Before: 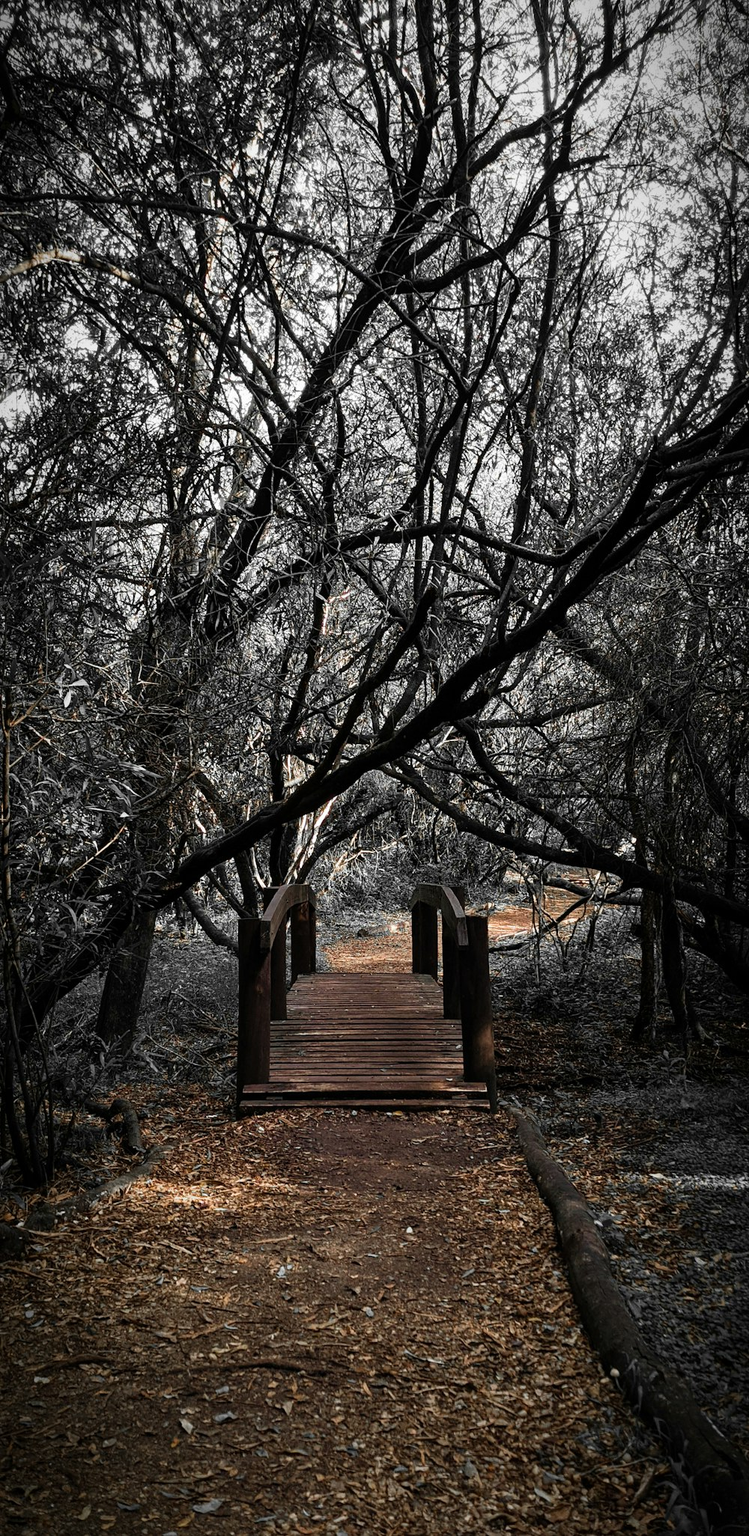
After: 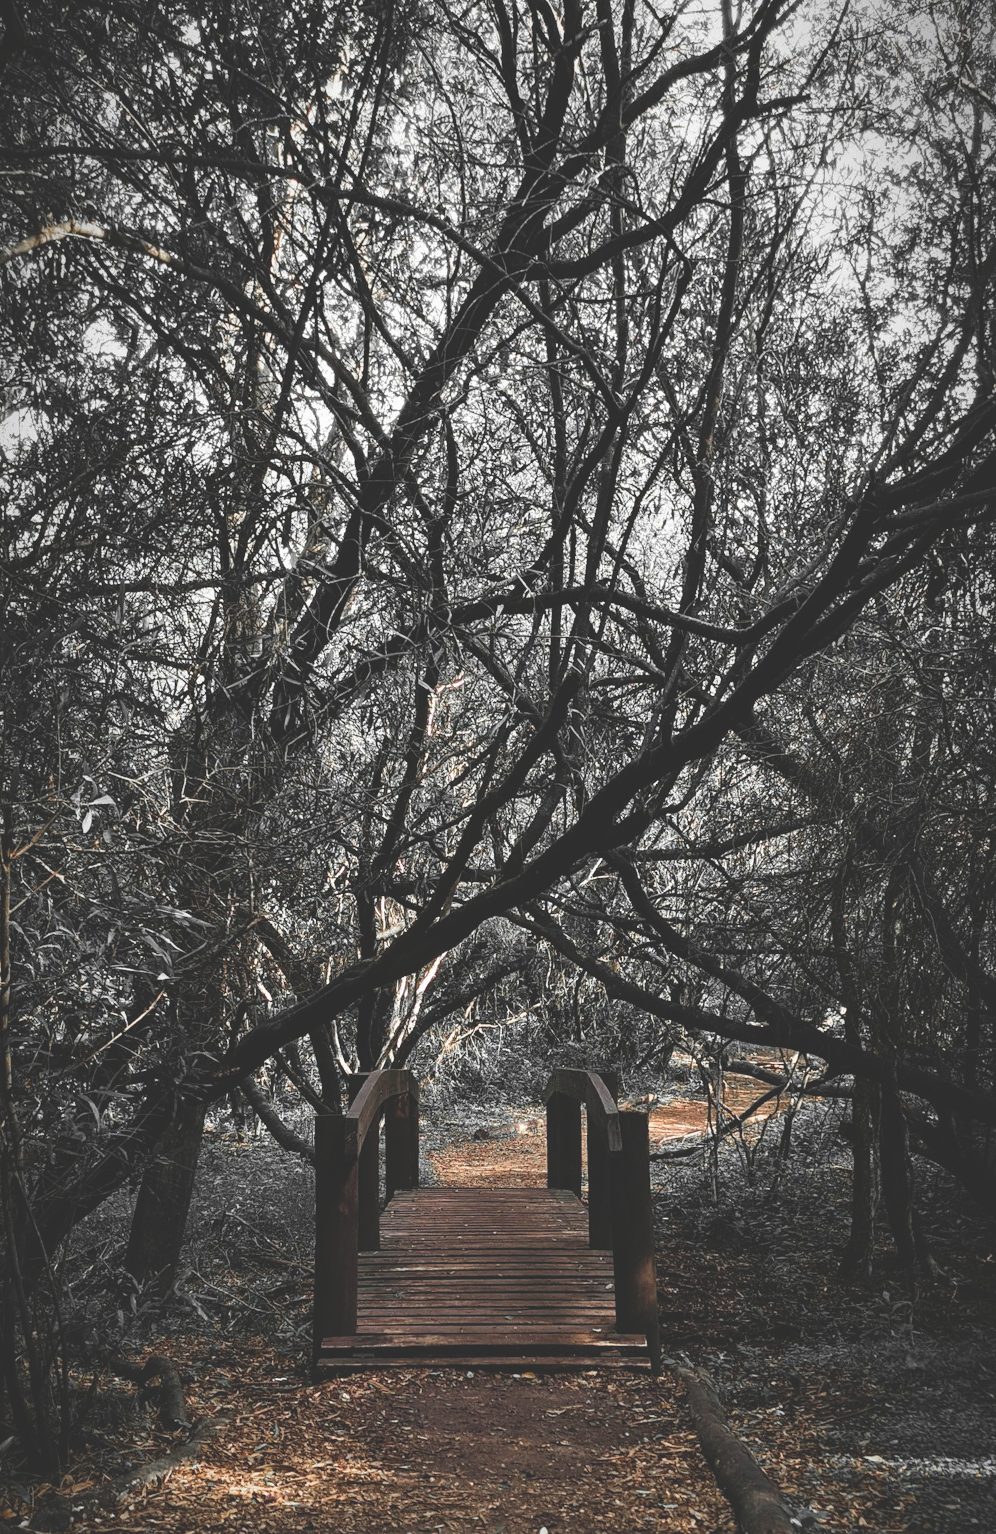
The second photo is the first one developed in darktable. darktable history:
crop: left 0.328%, top 5.483%, bottom 19.756%
exposure: black level correction -0.028, compensate highlight preservation false
